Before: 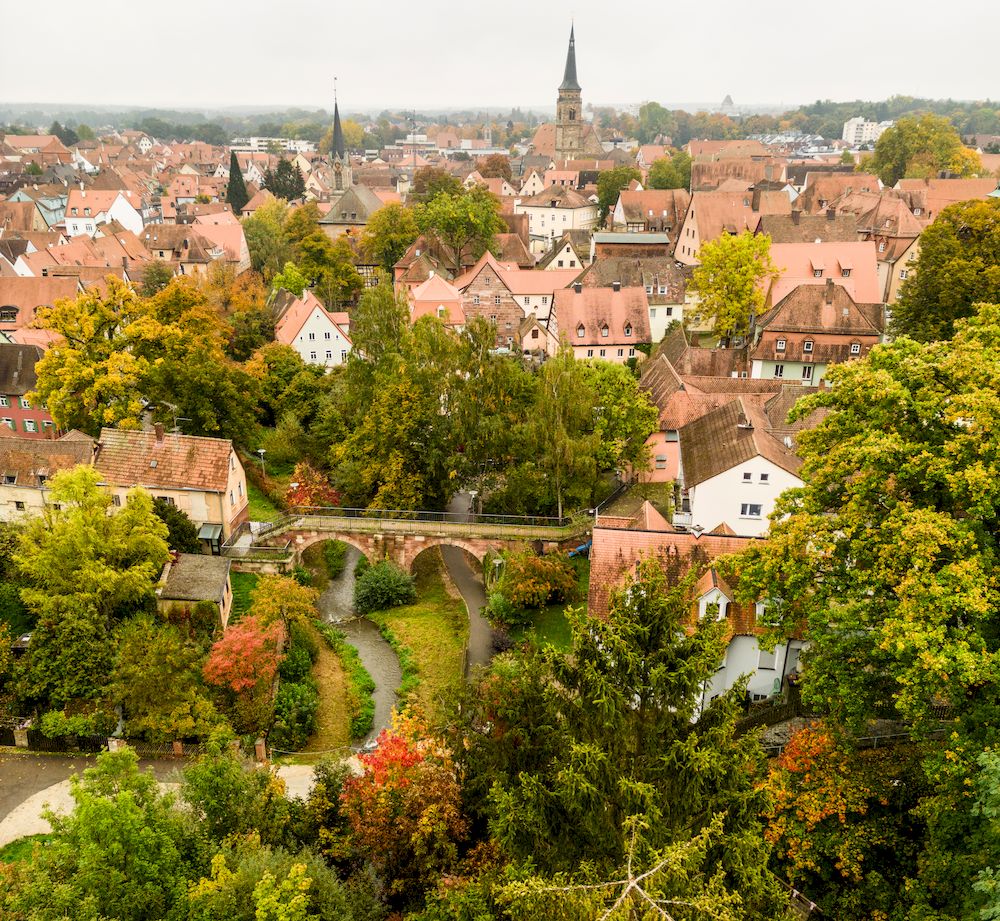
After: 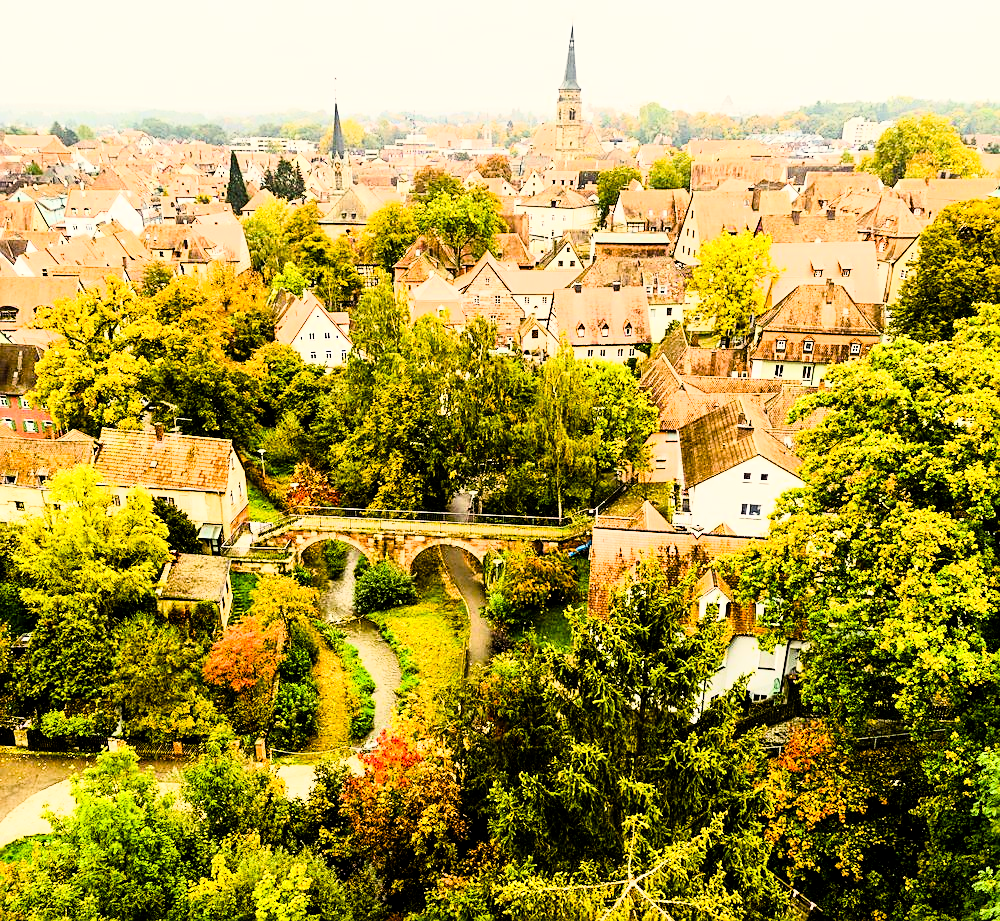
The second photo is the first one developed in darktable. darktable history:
sharpen: on, module defaults
color balance rgb: shadows lift › chroma 1%, shadows lift › hue 240.84°, highlights gain › chroma 2%, highlights gain › hue 73.2°, global offset › luminance -0.5%, perceptual saturation grading › global saturation 20%, perceptual saturation grading › highlights -25%, perceptual saturation grading › shadows 50%, global vibrance 15%
rgb curve: curves: ch0 [(0, 0) (0.21, 0.15) (0.24, 0.21) (0.5, 0.75) (0.75, 0.96) (0.89, 0.99) (1, 1)]; ch1 [(0, 0.02) (0.21, 0.13) (0.25, 0.2) (0.5, 0.67) (0.75, 0.9) (0.89, 0.97) (1, 1)]; ch2 [(0, 0.02) (0.21, 0.13) (0.25, 0.2) (0.5, 0.67) (0.75, 0.9) (0.89, 0.97) (1, 1)], compensate middle gray true
